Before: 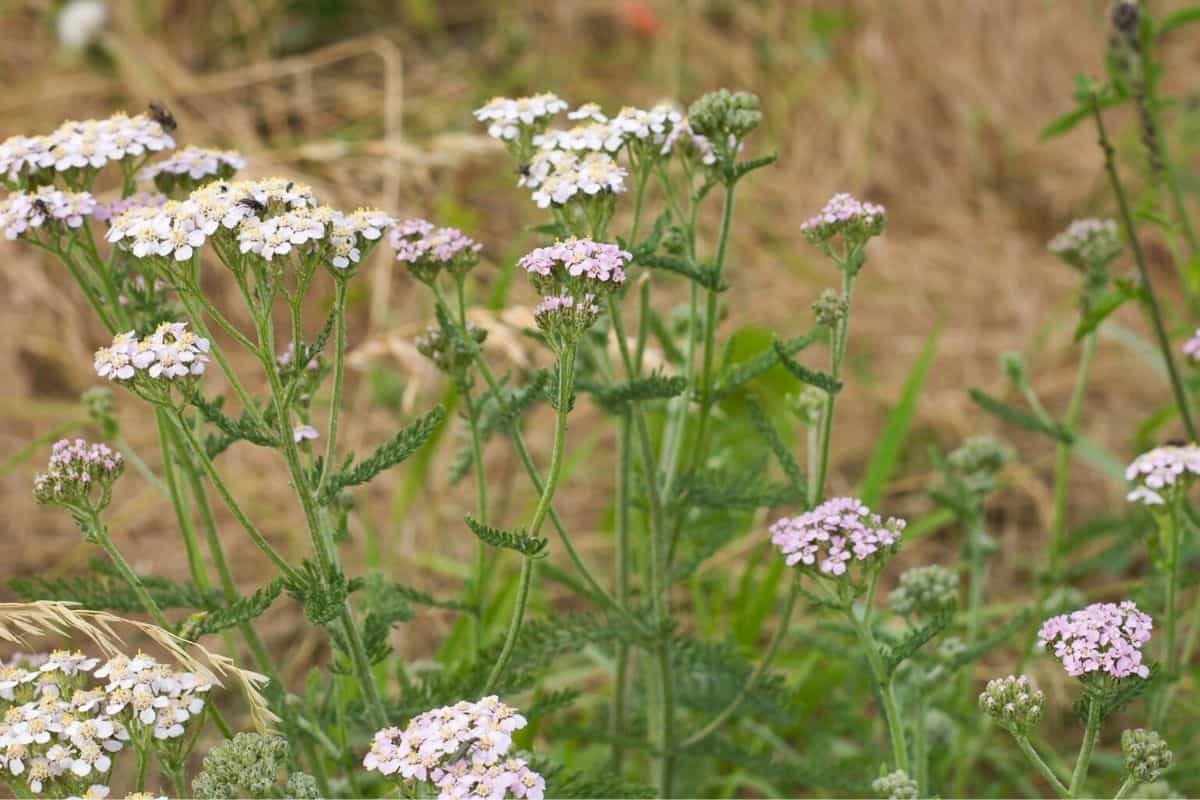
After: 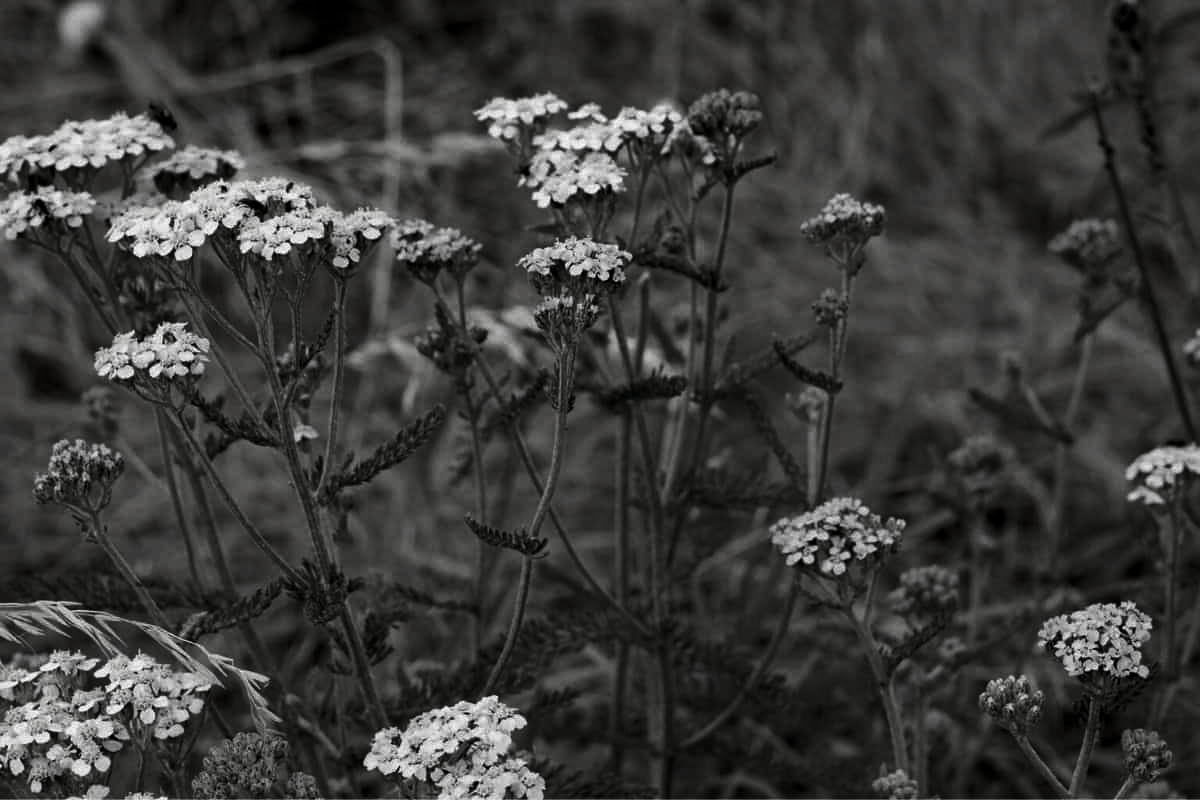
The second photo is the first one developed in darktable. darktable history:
color balance rgb: perceptual saturation grading › global saturation 0.312%
contrast brightness saturation: contrast -0.033, brightness -0.603, saturation -0.983
exposure: black level correction 0.046, exposure 0.012 EV, compensate highlight preservation false
